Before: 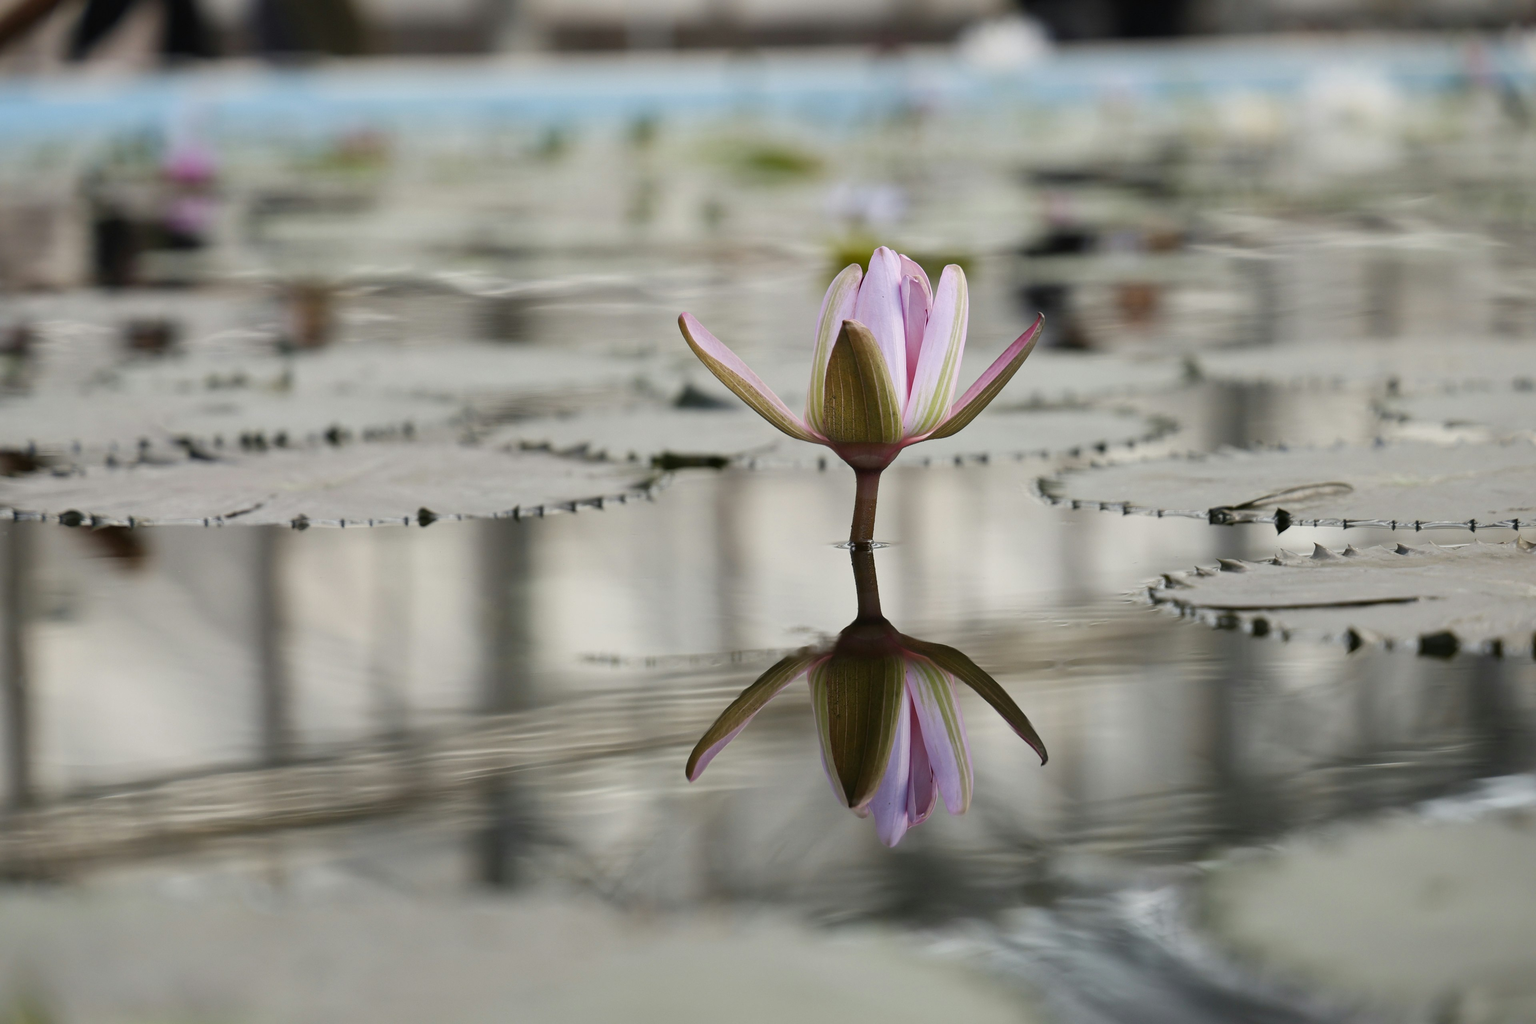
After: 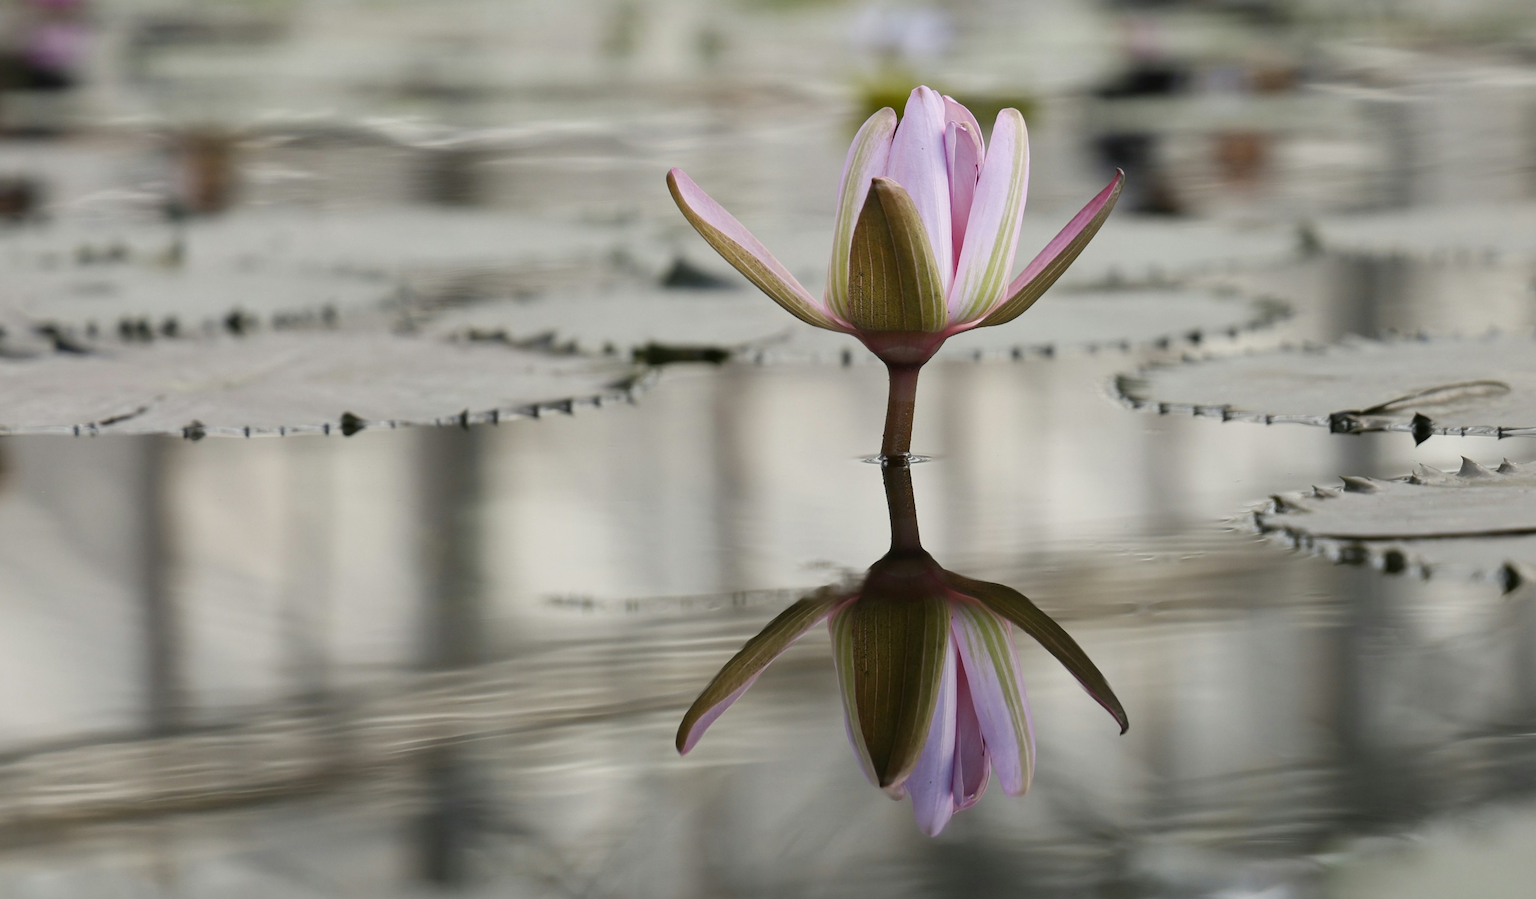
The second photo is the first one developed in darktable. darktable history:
crop: left 9.47%, top 17.421%, right 10.529%, bottom 12.3%
